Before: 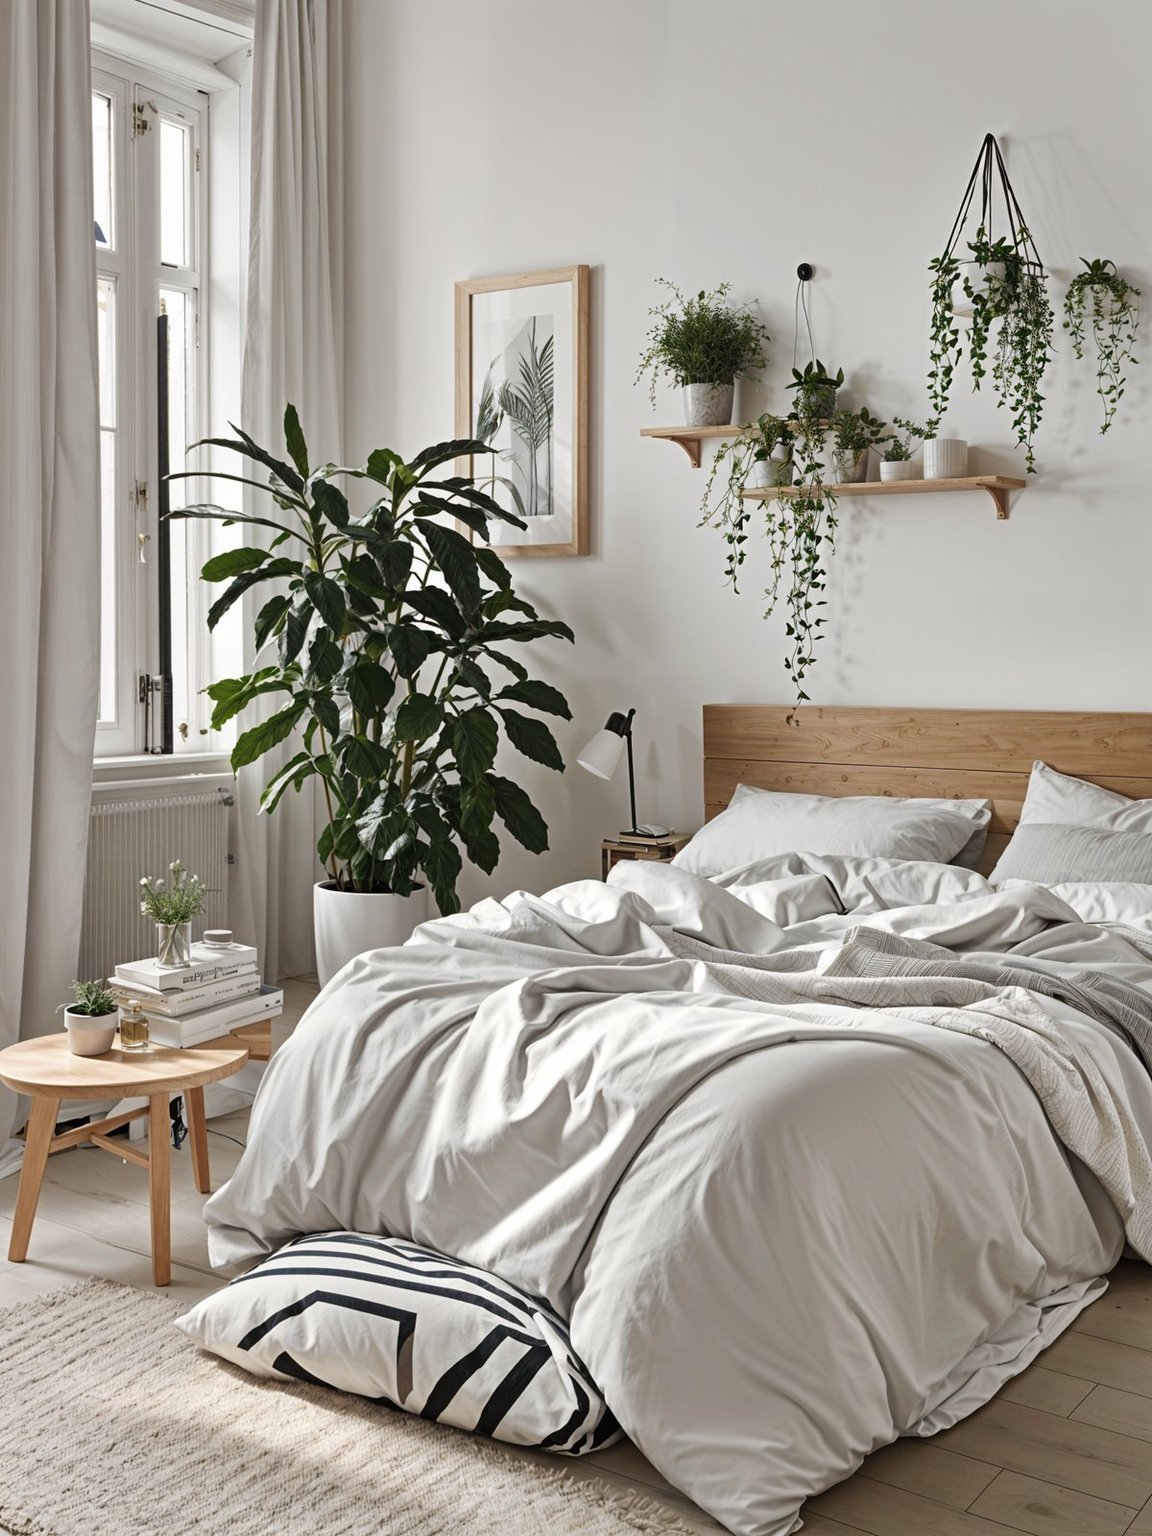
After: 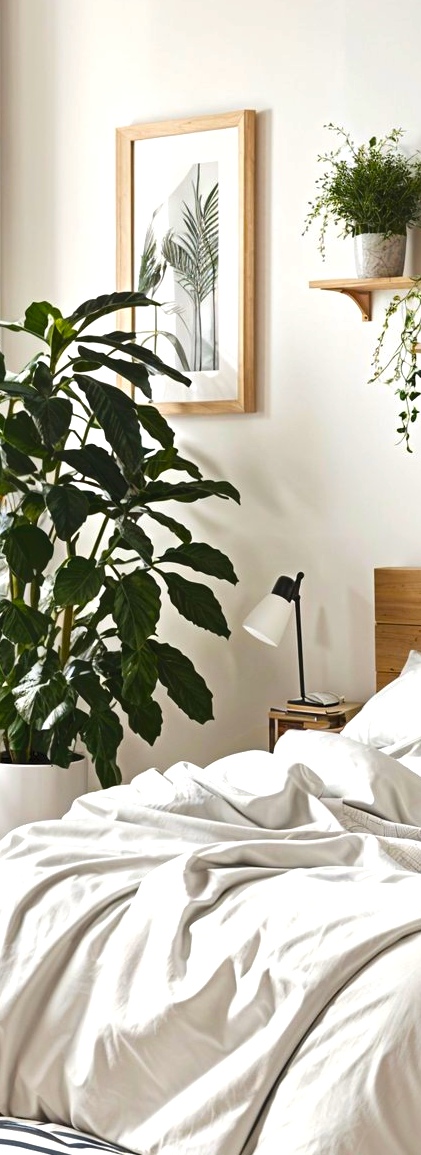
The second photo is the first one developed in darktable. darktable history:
crop and rotate: left 29.843%, top 10.382%, right 35.064%, bottom 17.408%
exposure: exposure 0.669 EV, compensate highlight preservation false
shadows and highlights: shadows 61.88, white point adjustment 0.452, highlights -33.89, compress 83.66%
color balance rgb: shadows lift › luminance -19.589%, perceptual saturation grading › global saturation 29.913%, global vibrance 23.96%
